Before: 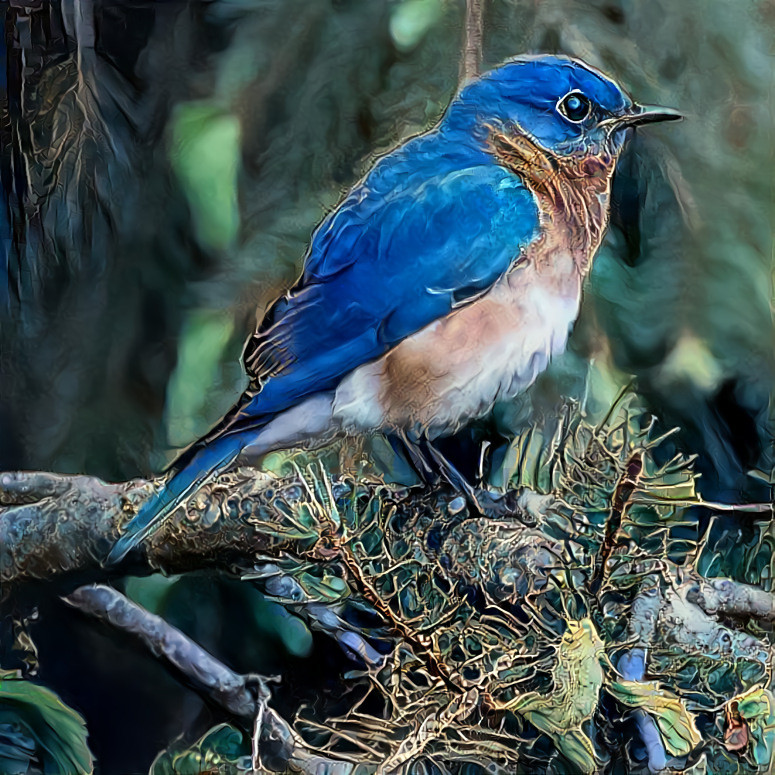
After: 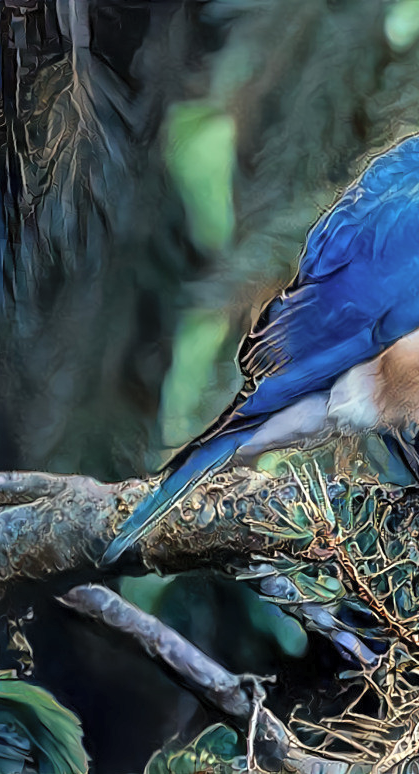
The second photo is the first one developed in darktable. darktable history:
contrast brightness saturation: brightness 0.115
crop: left 0.66%, right 45.149%, bottom 0.079%
